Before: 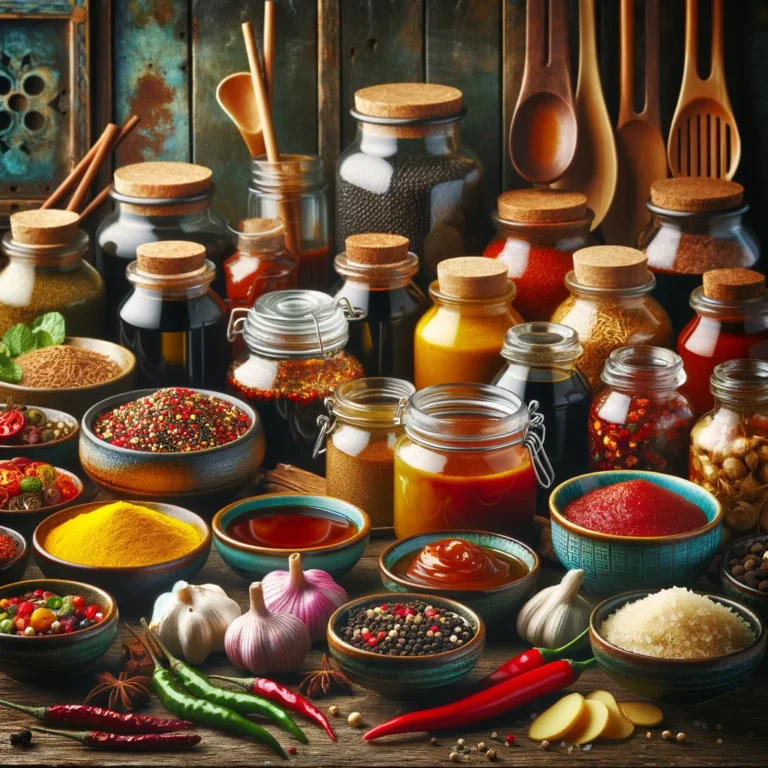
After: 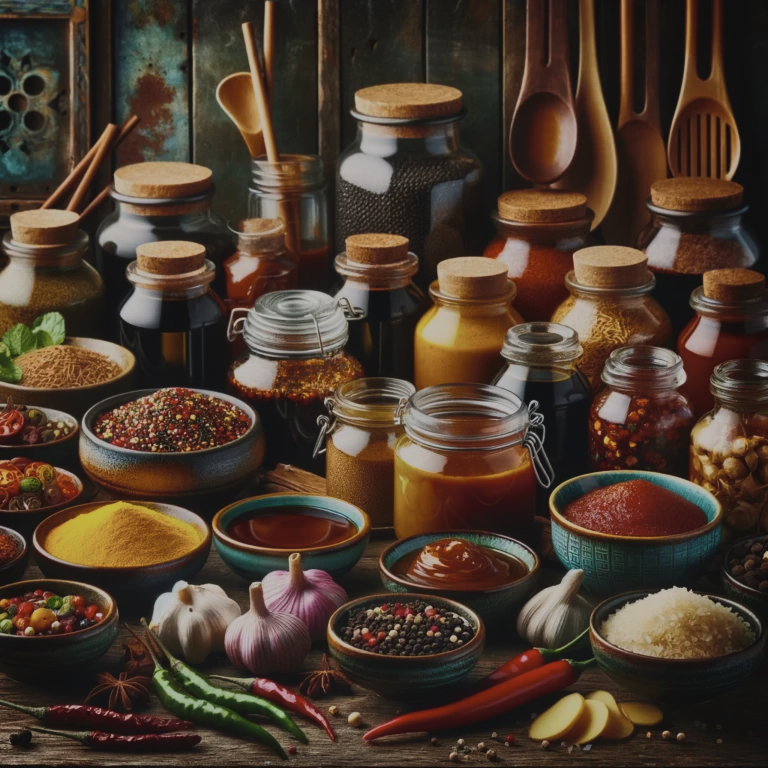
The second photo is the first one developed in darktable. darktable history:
exposure: black level correction -0.016, exposure -1.018 EV, compensate highlight preservation false
tone curve: curves: ch0 [(0, 0) (0.052, 0.018) (0.236, 0.207) (0.41, 0.417) (0.485, 0.518) (0.54, 0.584) (0.625, 0.666) (0.845, 0.828) (0.994, 0.964)]; ch1 [(0, 0) (0.136, 0.146) (0.317, 0.34) (0.382, 0.408) (0.434, 0.441) (0.472, 0.479) (0.498, 0.501) (0.557, 0.558) (0.616, 0.59) (0.739, 0.7) (1, 1)]; ch2 [(0, 0) (0.352, 0.403) (0.447, 0.466) (0.482, 0.482) (0.528, 0.526) (0.586, 0.577) (0.618, 0.621) (0.785, 0.747) (1, 1)], color space Lab, independent channels, preserve colors none
